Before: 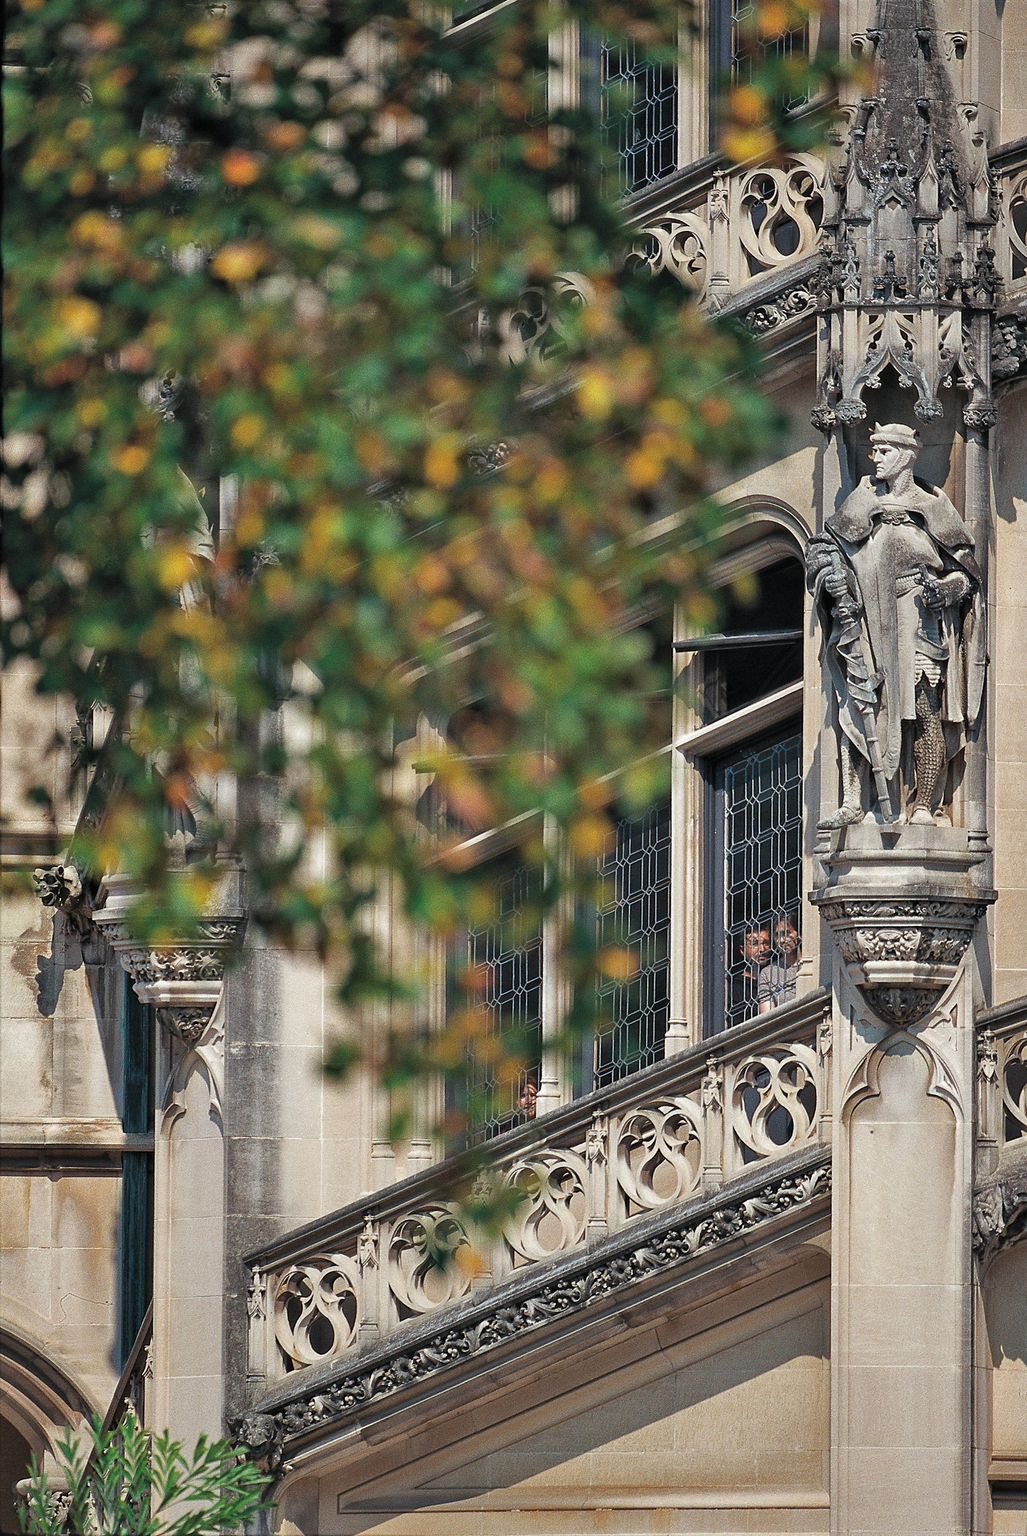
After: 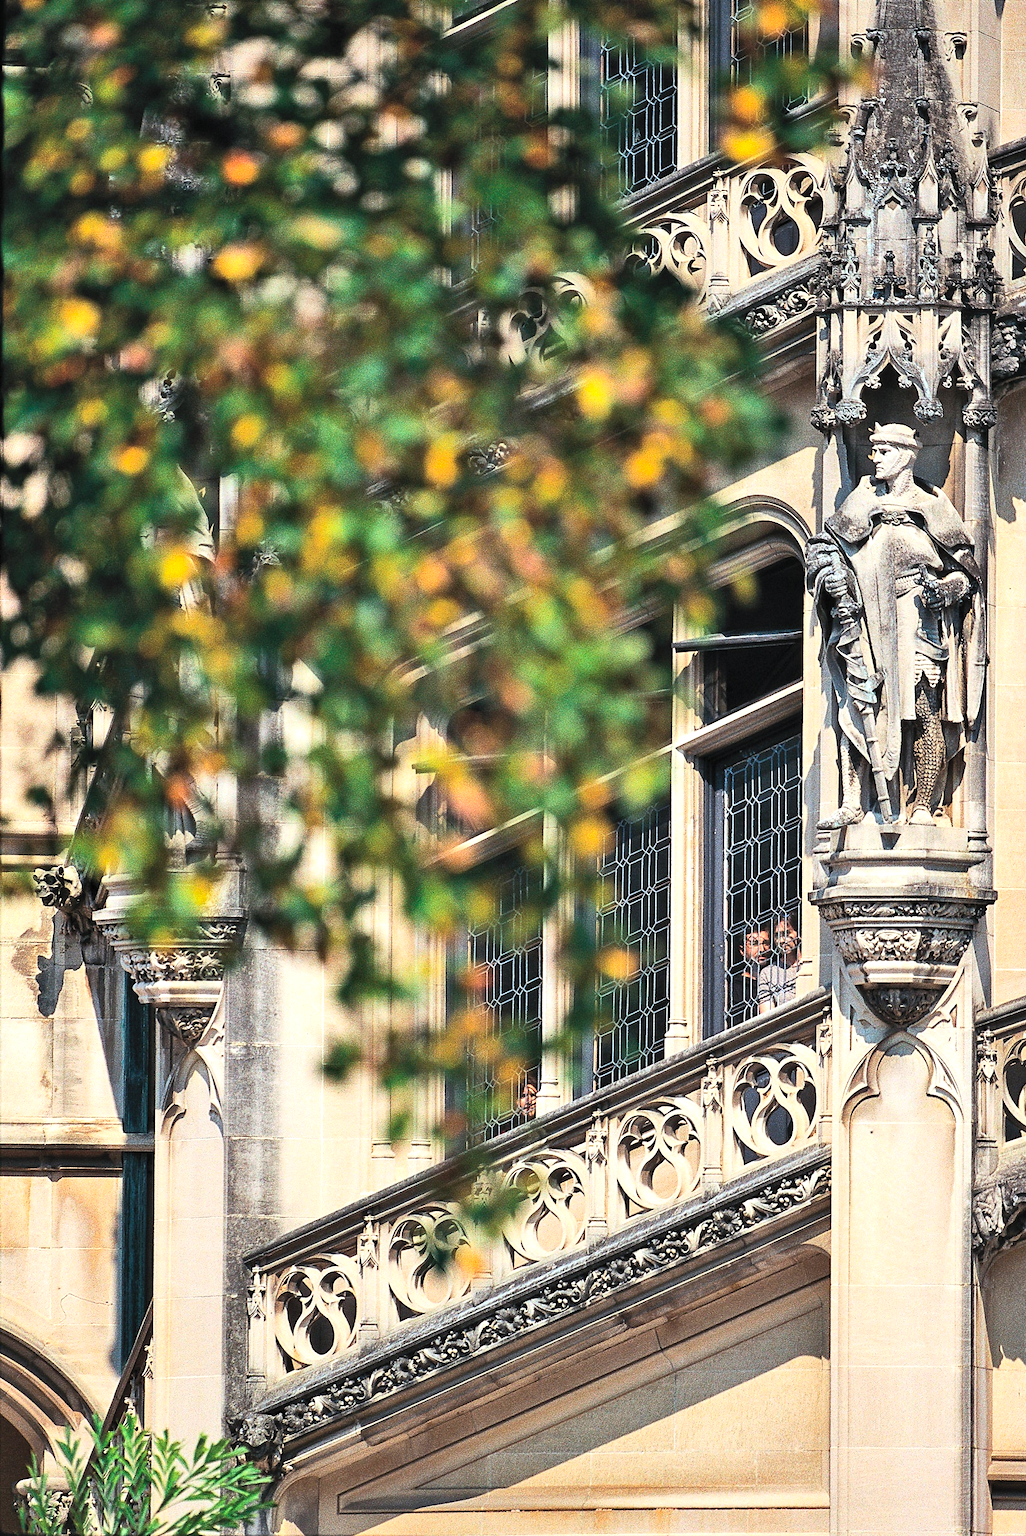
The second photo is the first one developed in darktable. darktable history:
contrast brightness saturation: contrast 0.24, brightness 0.26, saturation 0.39
tone equalizer: -8 EV -0.75 EV, -7 EV -0.7 EV, -6 EV -0.6 EV, -5 EV -0.4 EV, -3 EV 0.4 EV, -2 EV 0.6 EV, -1 EV 0.7 EV, +0 EV 0.75 EV, edges refinement/feathering 500, mask exposure compensation -1.57 EV, preserve details no
